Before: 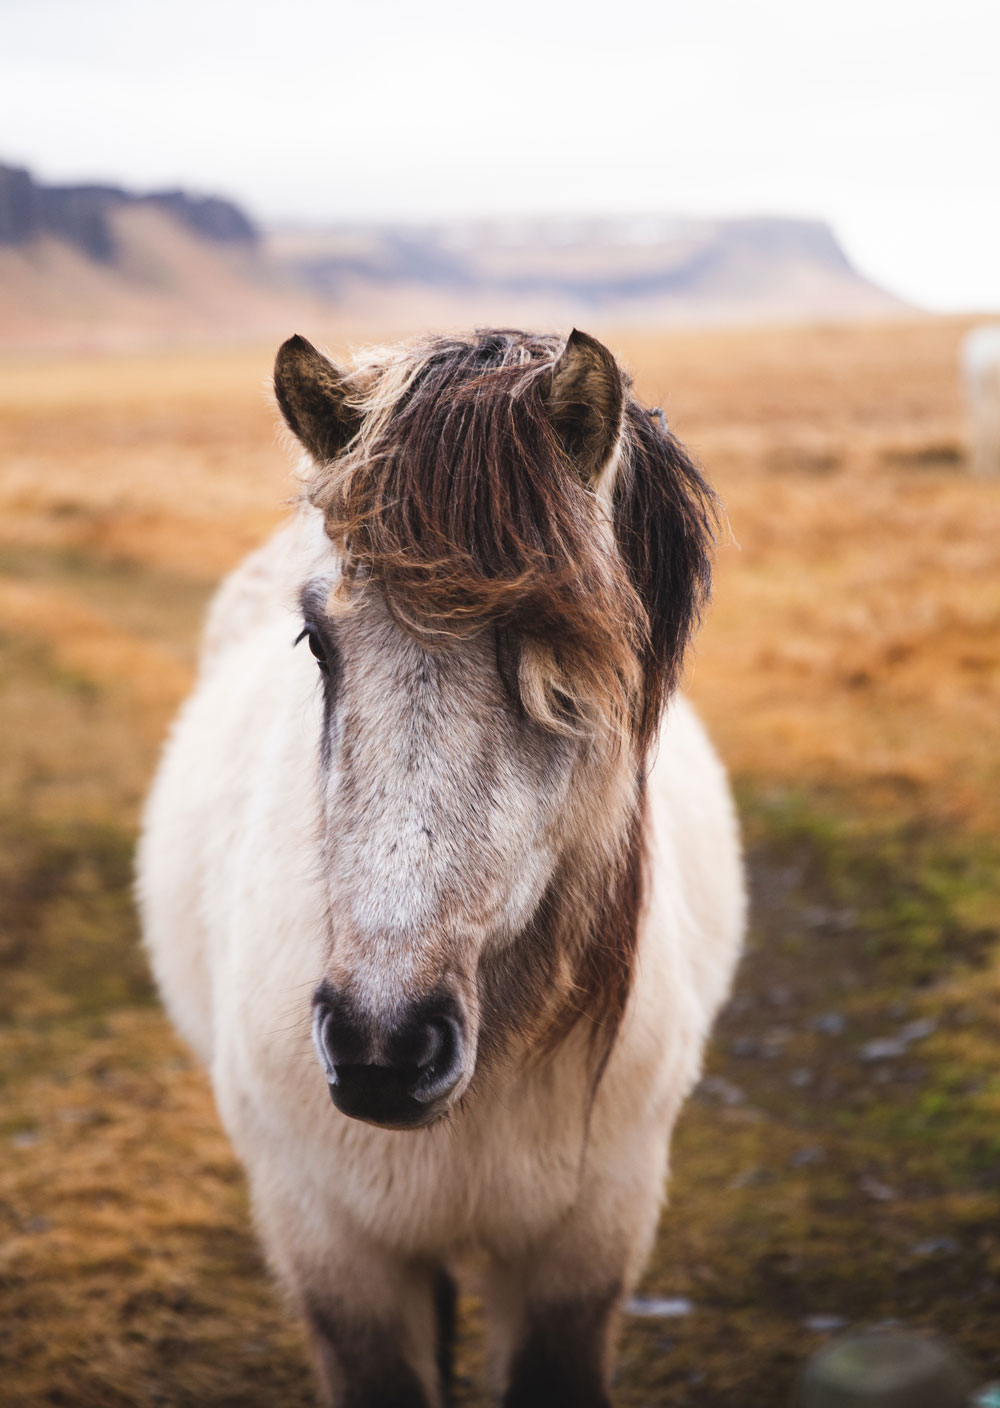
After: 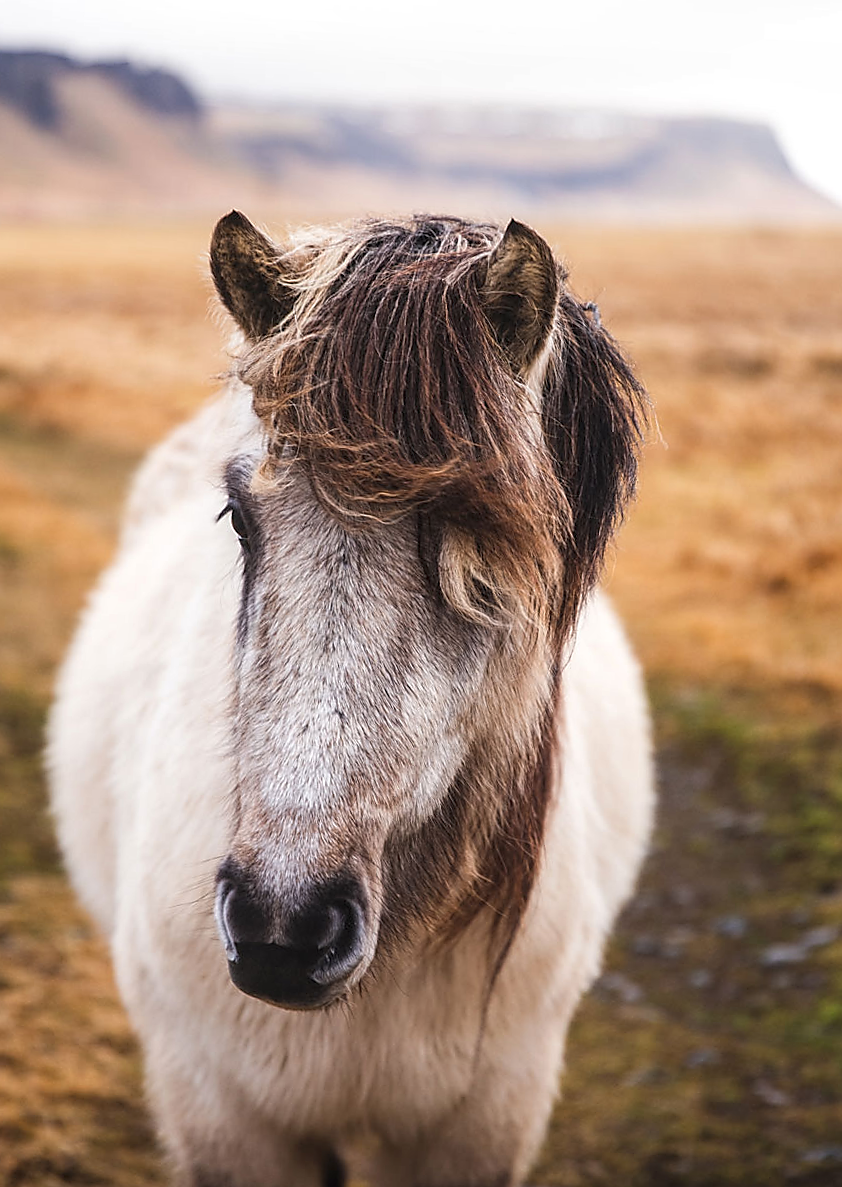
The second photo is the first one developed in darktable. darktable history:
crop and rotate: angle -2.97°, left 5.147%, top 5.166%, right 4.611%, bottom 4.433%
exposure: compensate highlight preservation false
local contrast: on, module defaults
sharpen: radius 1.404, amount 1.243, threshold 0.812
